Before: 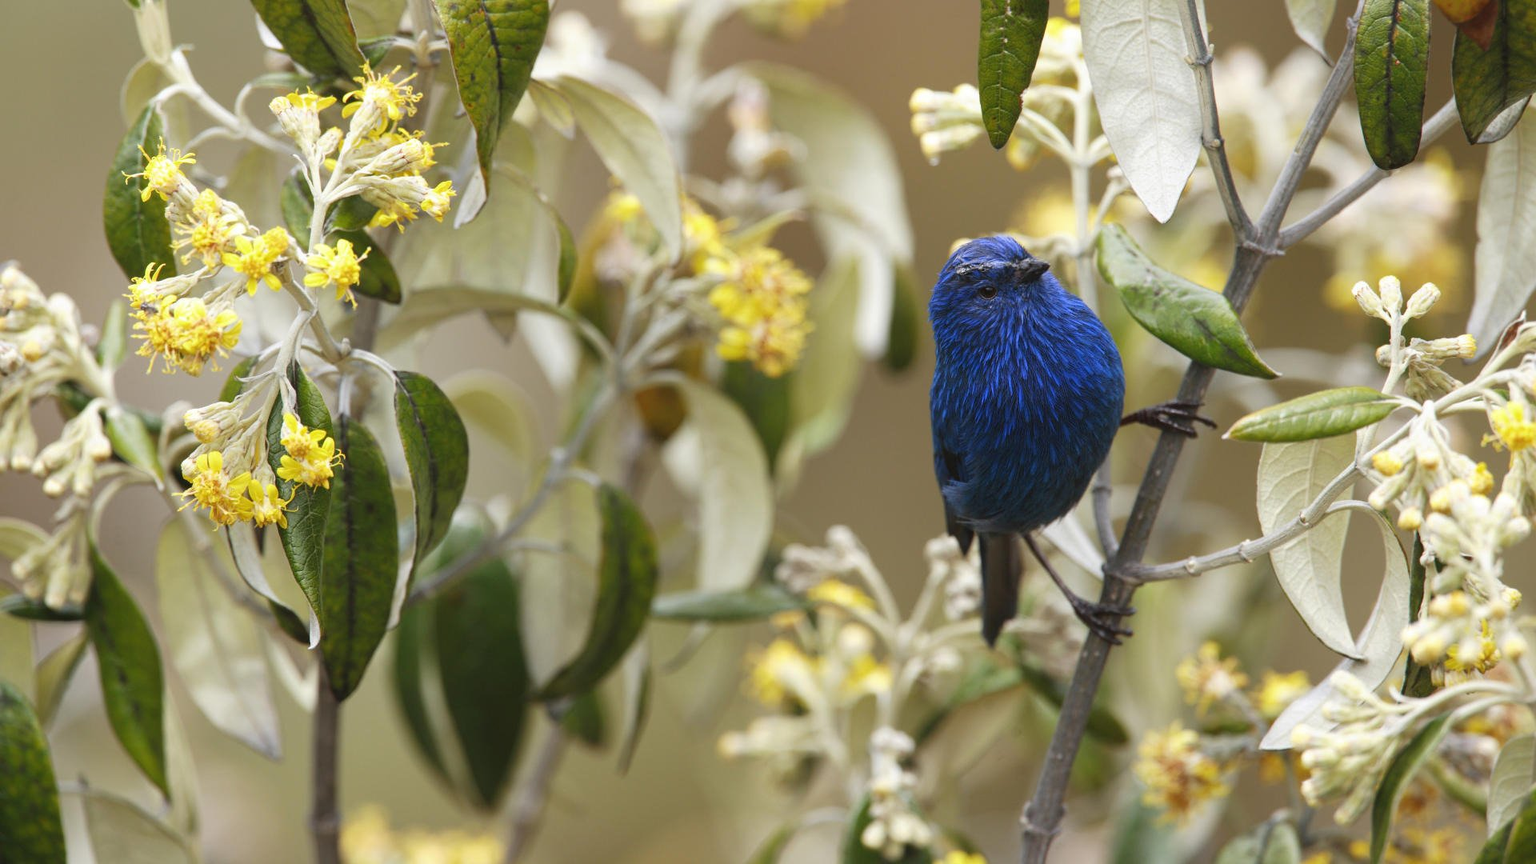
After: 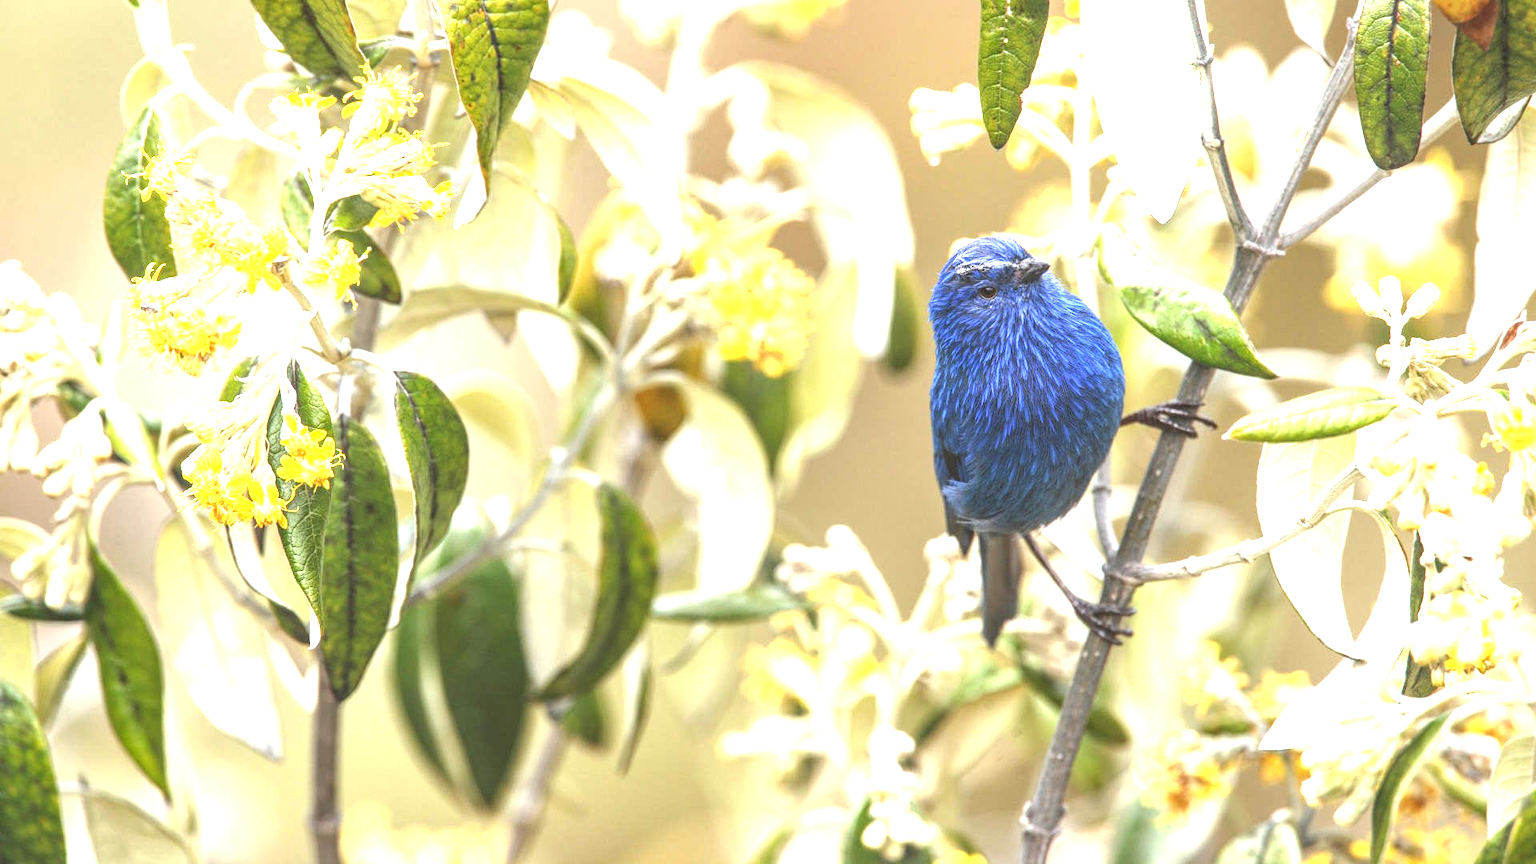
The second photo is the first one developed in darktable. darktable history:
local contrast: highlights 3%, shadows 6%, detail 133%
exposure: black level correction 0, exposure 1.663 EV, compensate exposure bias true, compensate highlight preservation false
